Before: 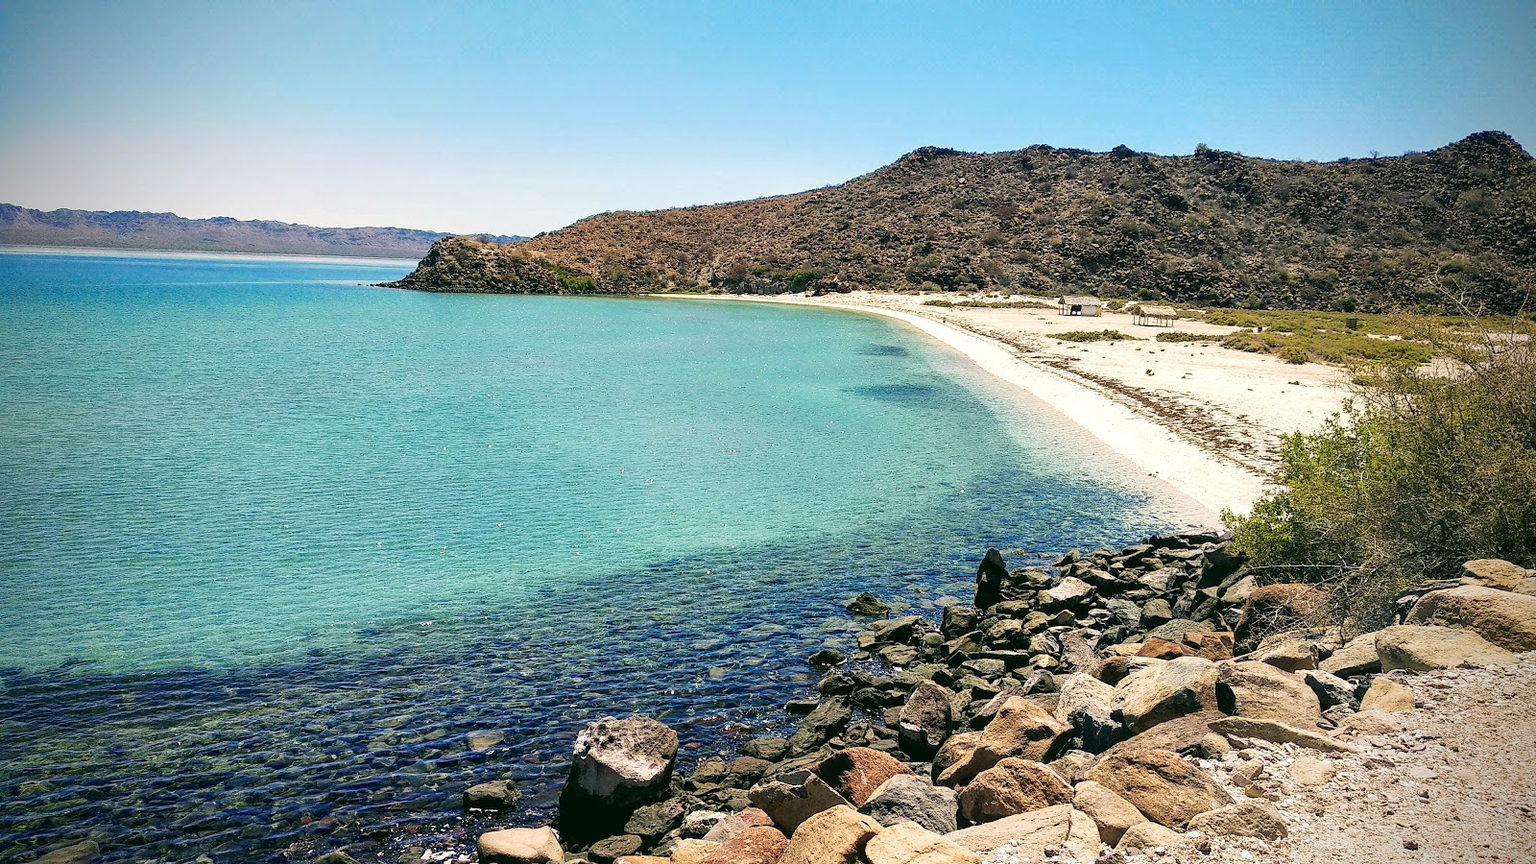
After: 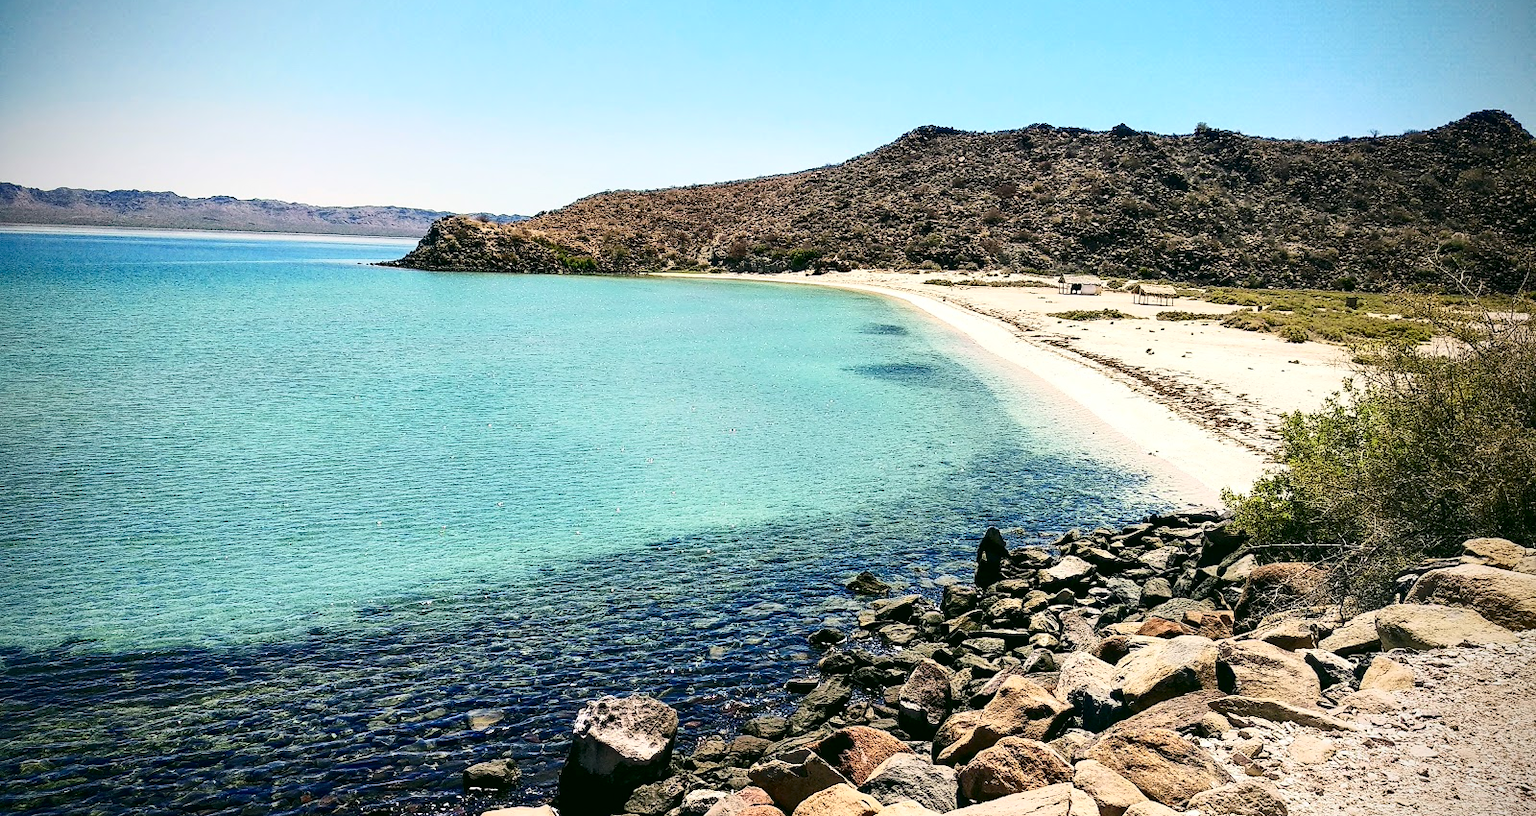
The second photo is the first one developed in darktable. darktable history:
crop and rotate: top 2.479%, bottom 3.018%
contrast brightness saturation: contrast 0.28
